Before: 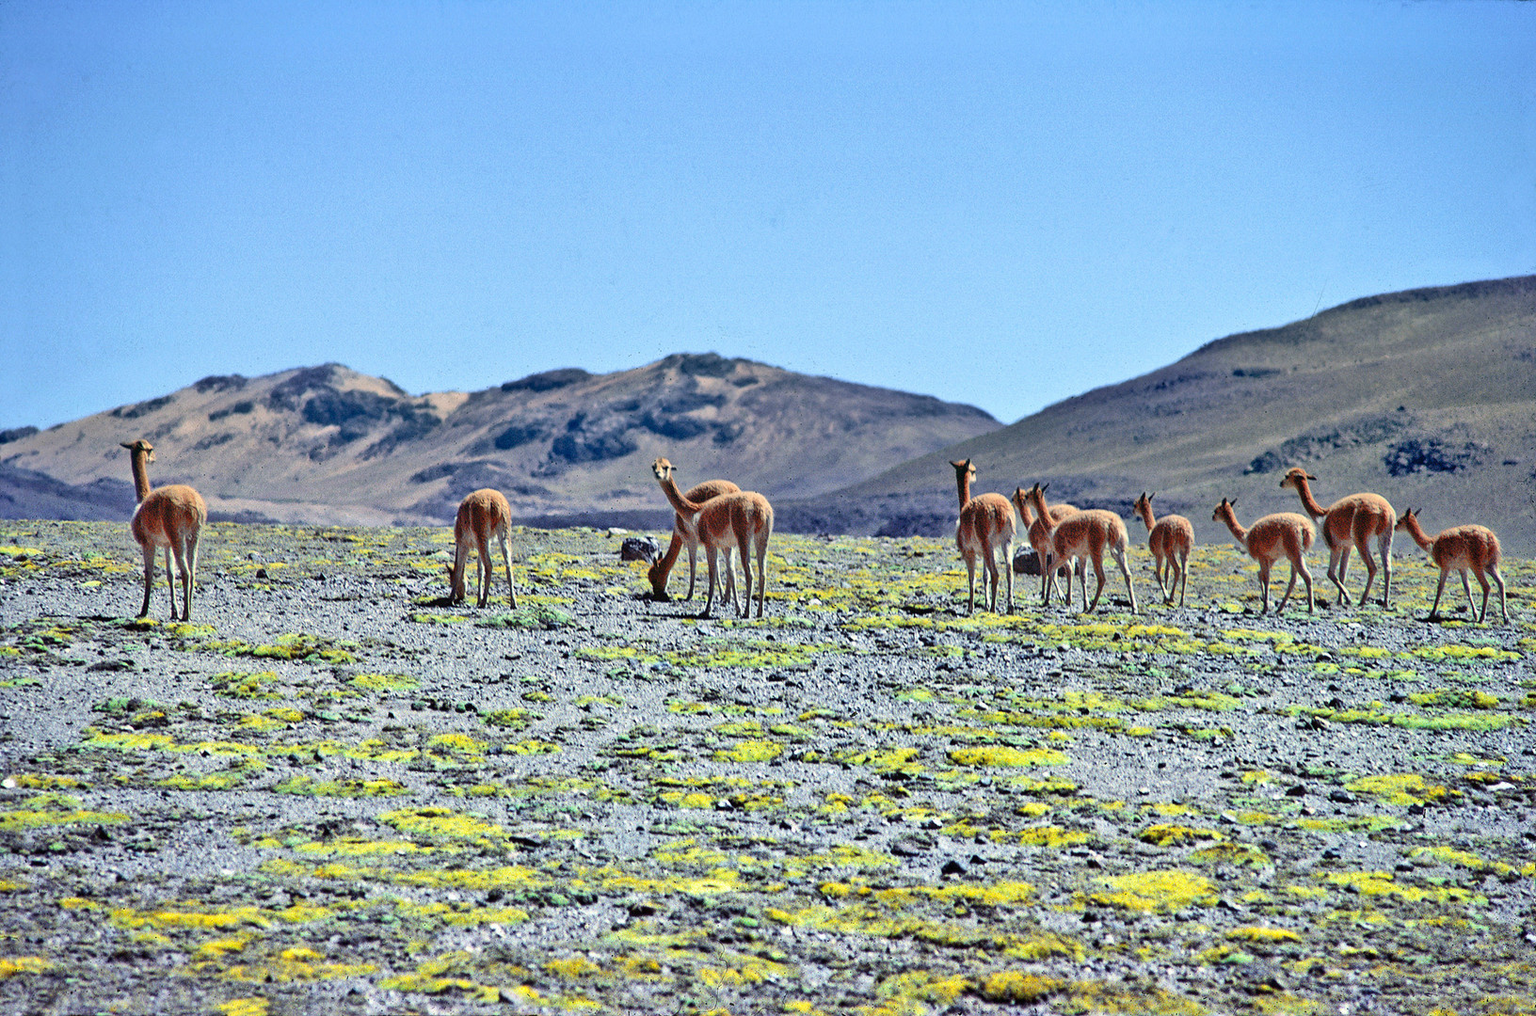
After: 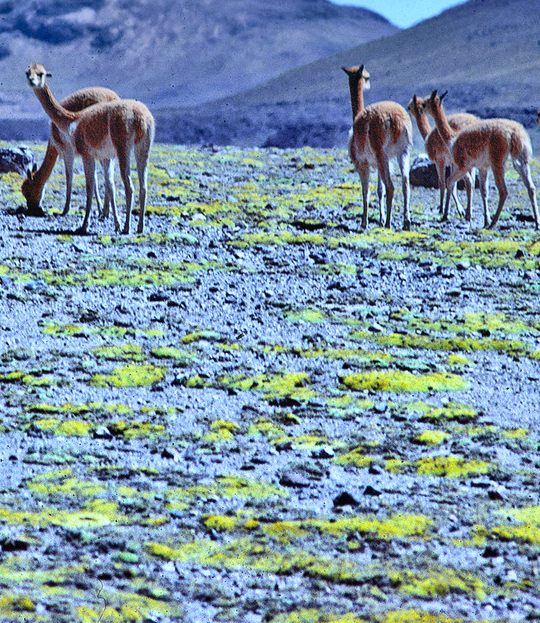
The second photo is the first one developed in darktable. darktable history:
white balance: red 0.871, blue 1.249
crop: left 40.878%, top 39.176%, right 25.993%, bottom 3.081%
